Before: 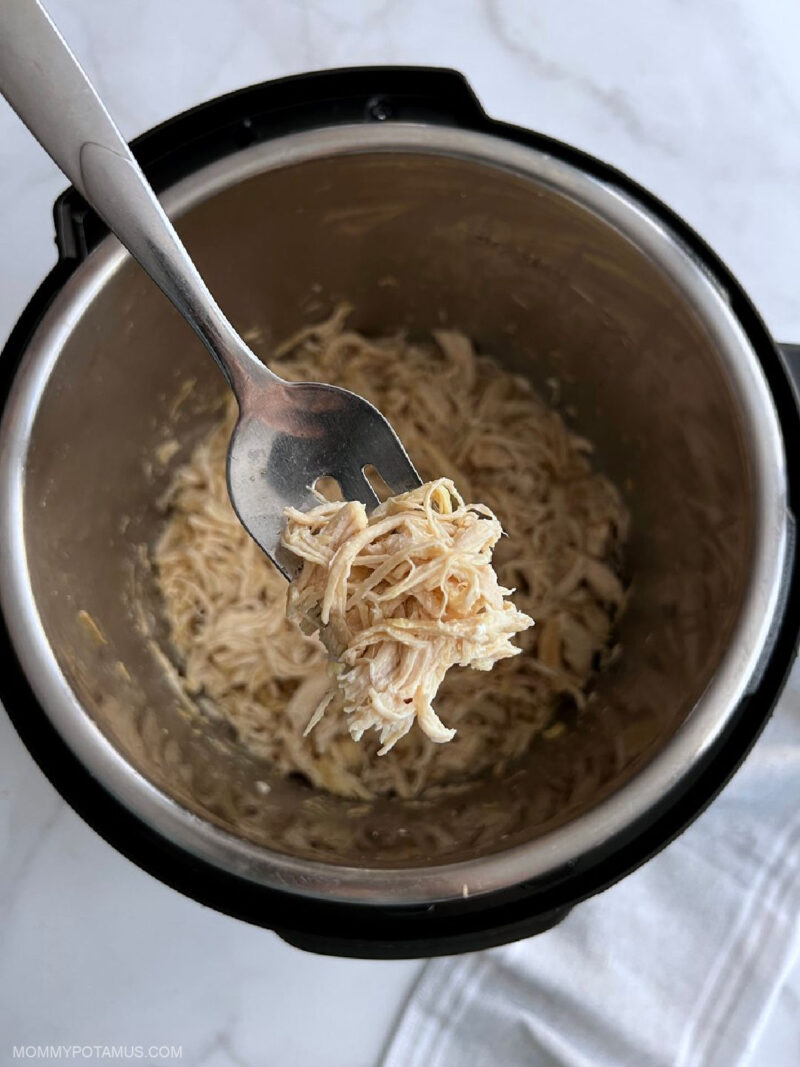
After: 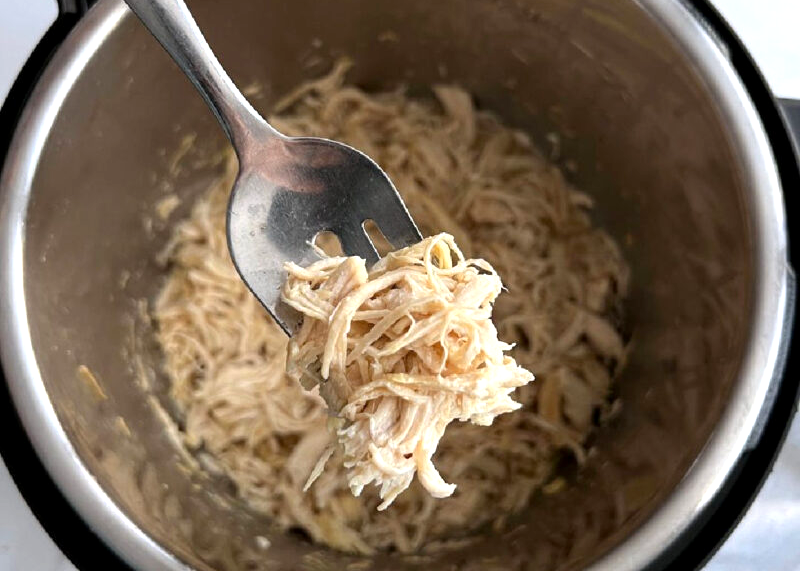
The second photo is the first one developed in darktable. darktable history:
exposure: black level correction 0.001, exposure 0.5 EV, compensate exposure bias true, compensate highlight preservation false
crop and rotate: top 23.043%, bottom 23.437%
